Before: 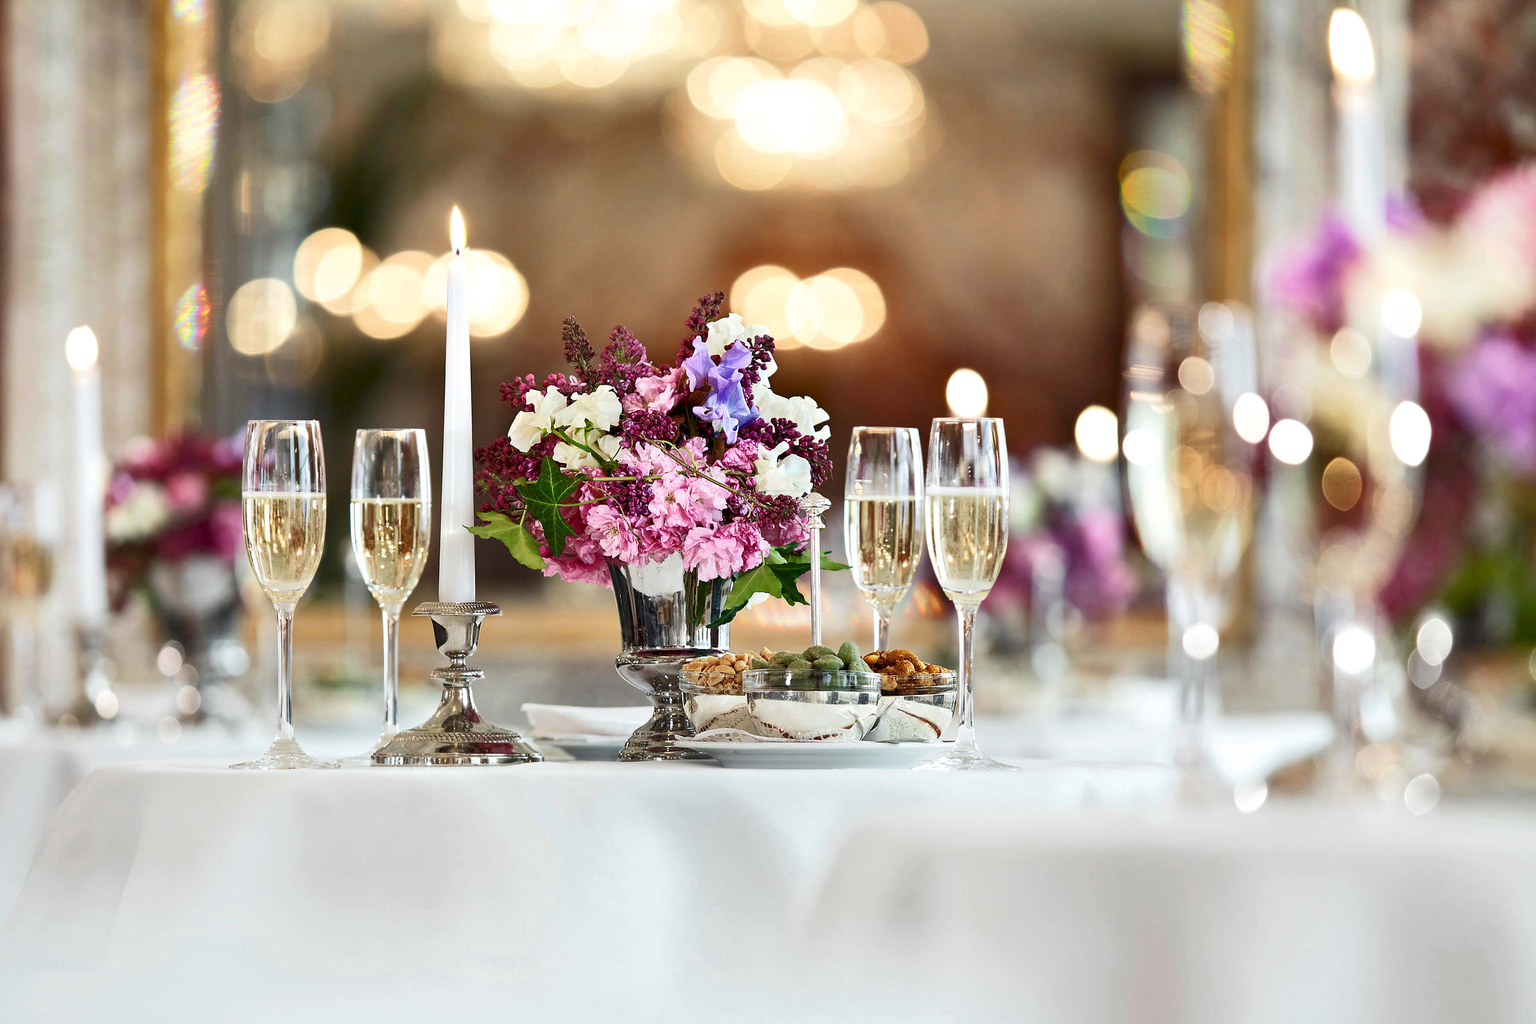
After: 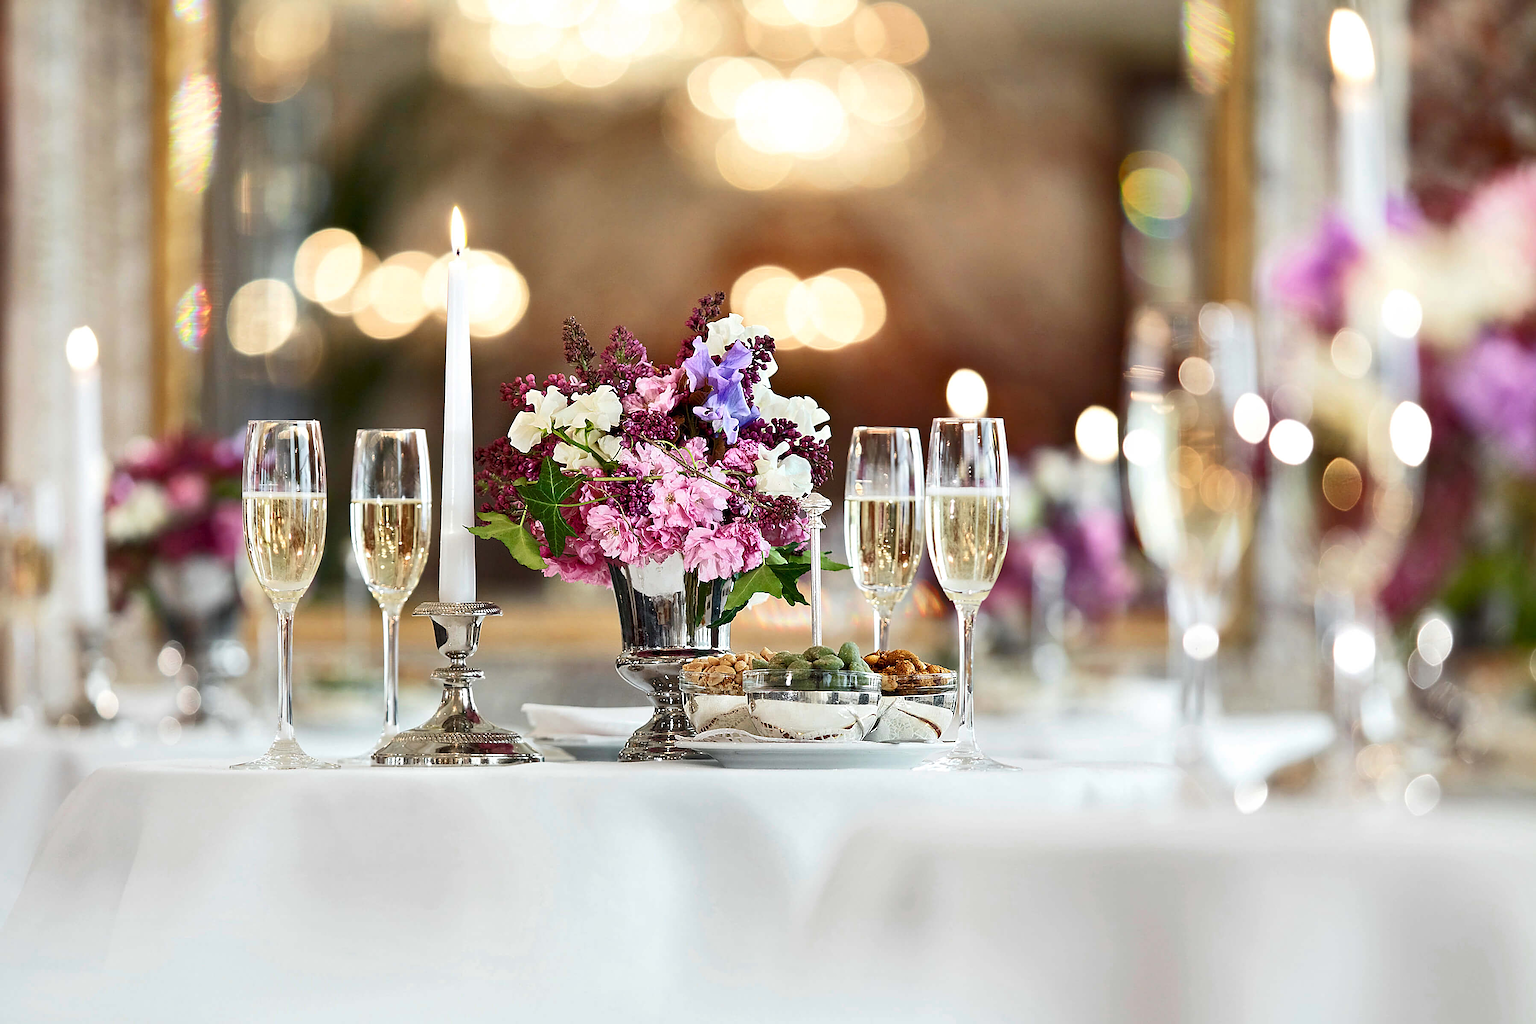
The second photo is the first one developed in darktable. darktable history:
sharpen: amount 0.582
